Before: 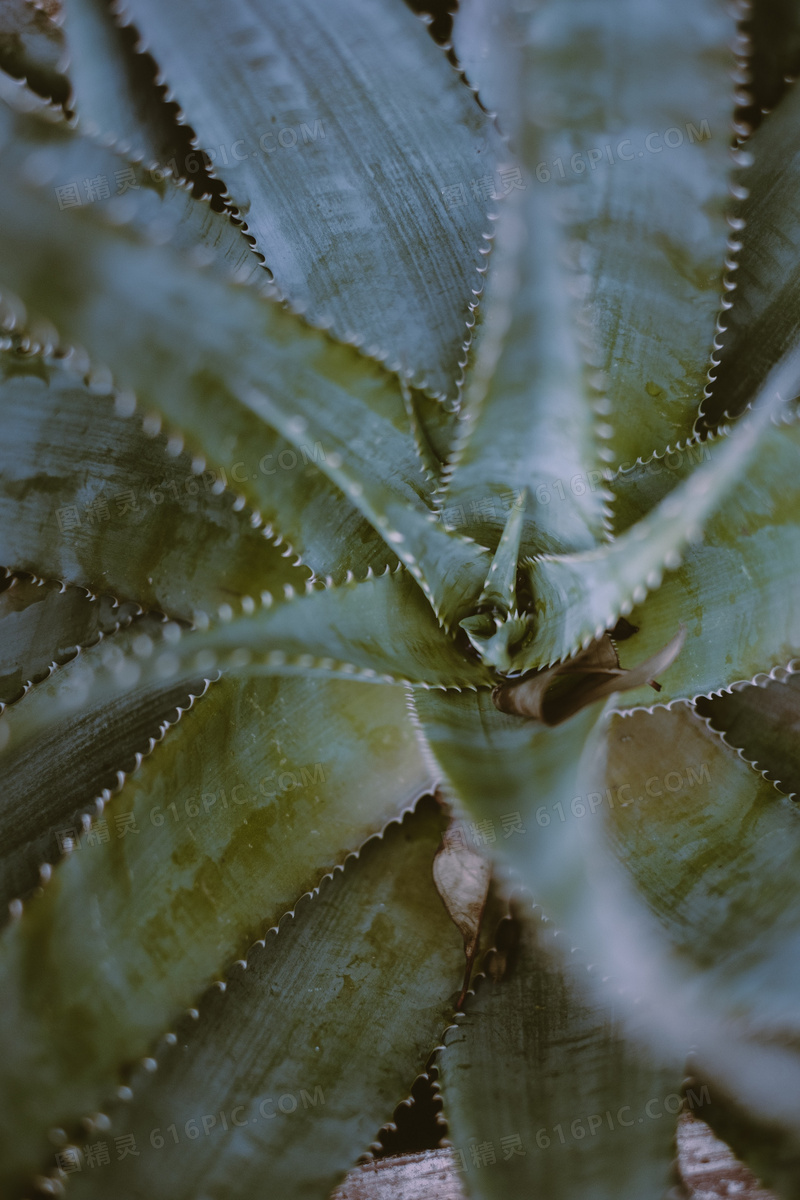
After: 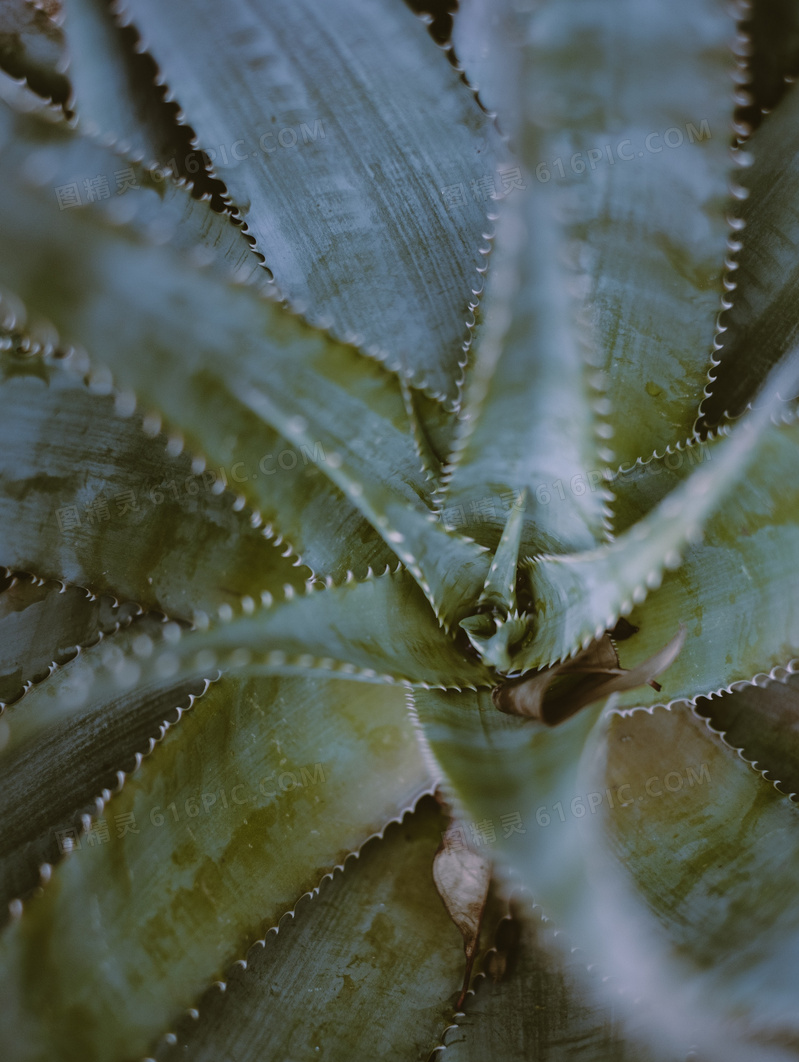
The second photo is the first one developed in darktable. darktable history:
crop and rotate: top 0%, bottom 11.49%
white balance: emerald 1
